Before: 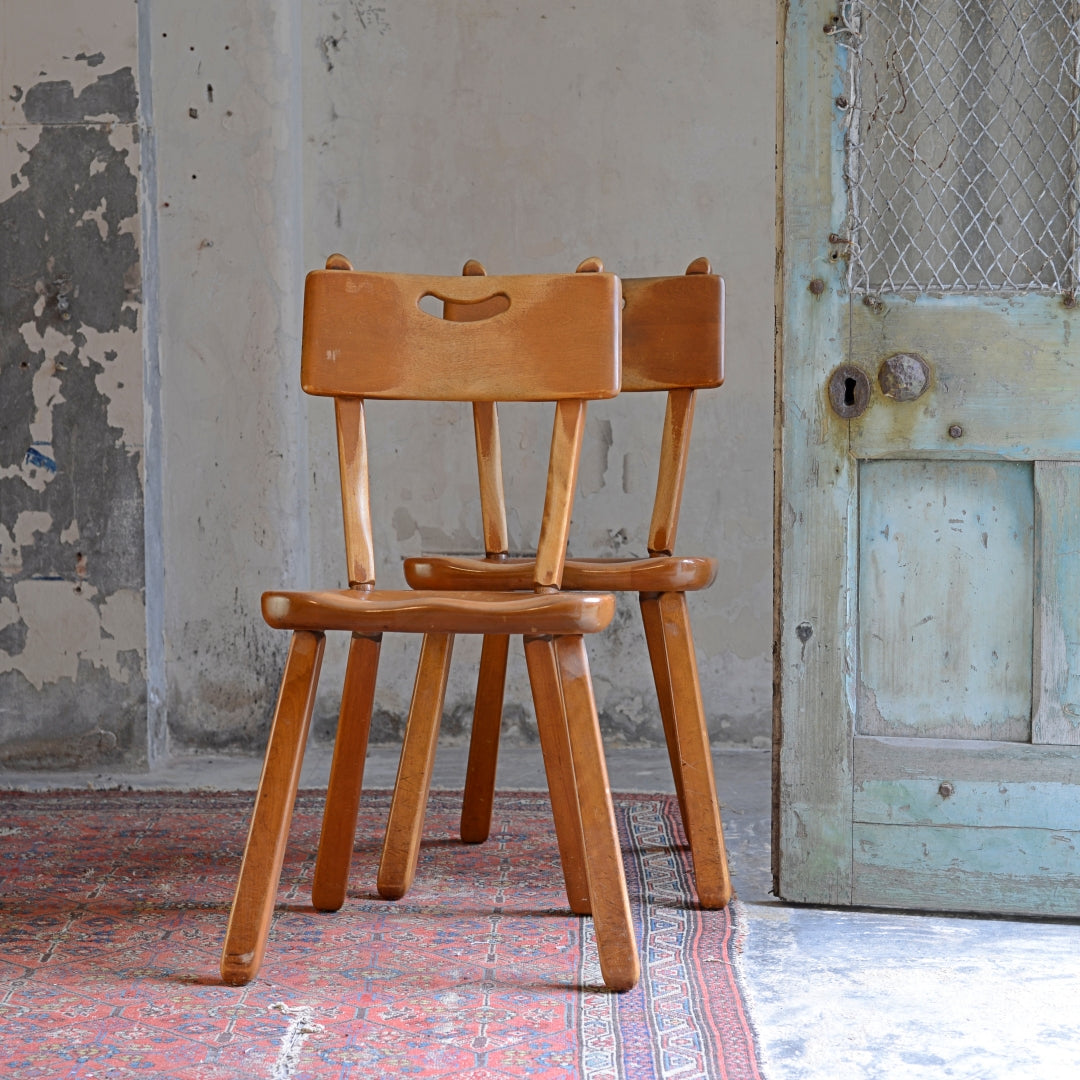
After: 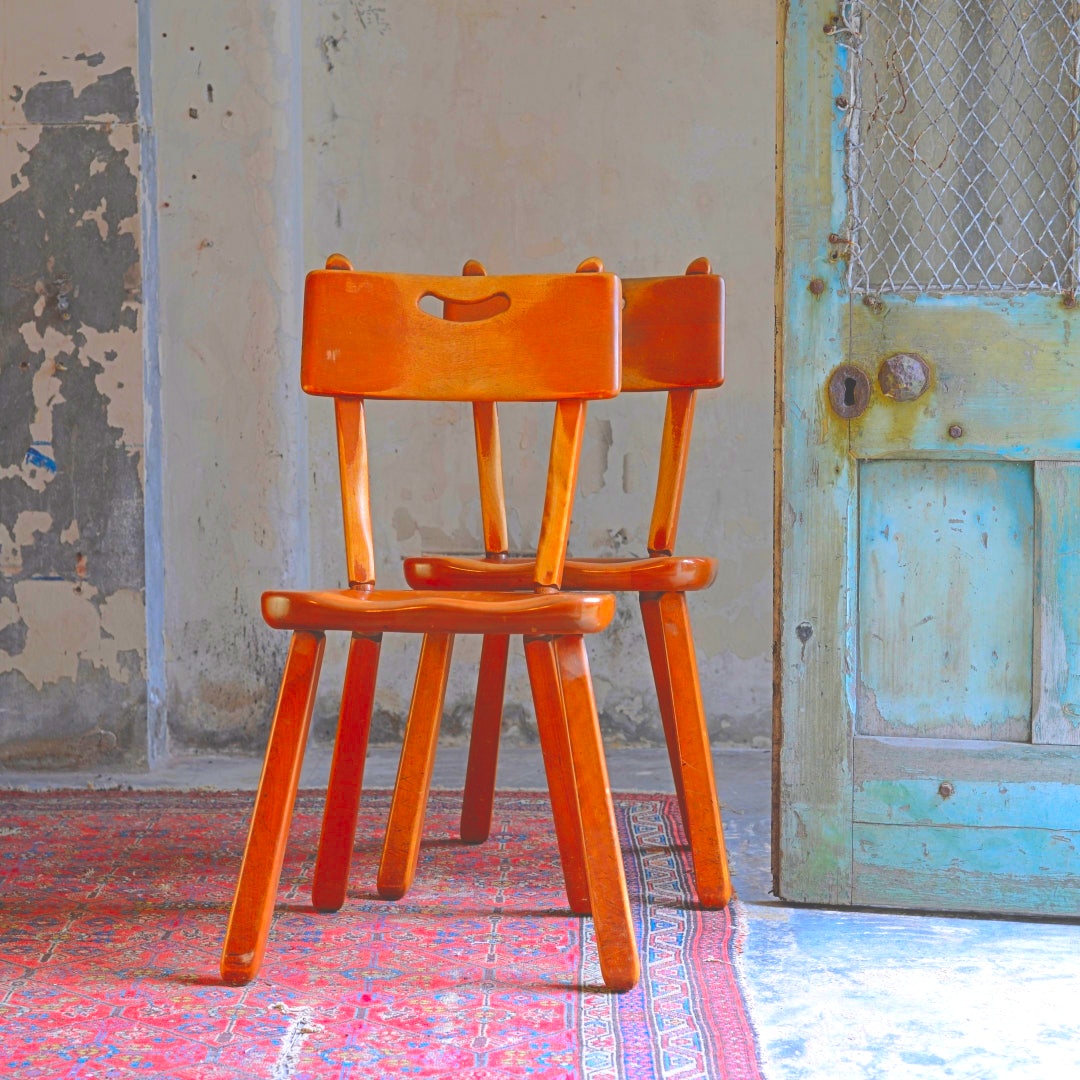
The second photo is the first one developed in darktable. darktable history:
exposure: black level correction -0.041, exposure 0.064 EV, compensate highlight preservation false
color correction: saturation 3
color balance: input saturation 80.07%
